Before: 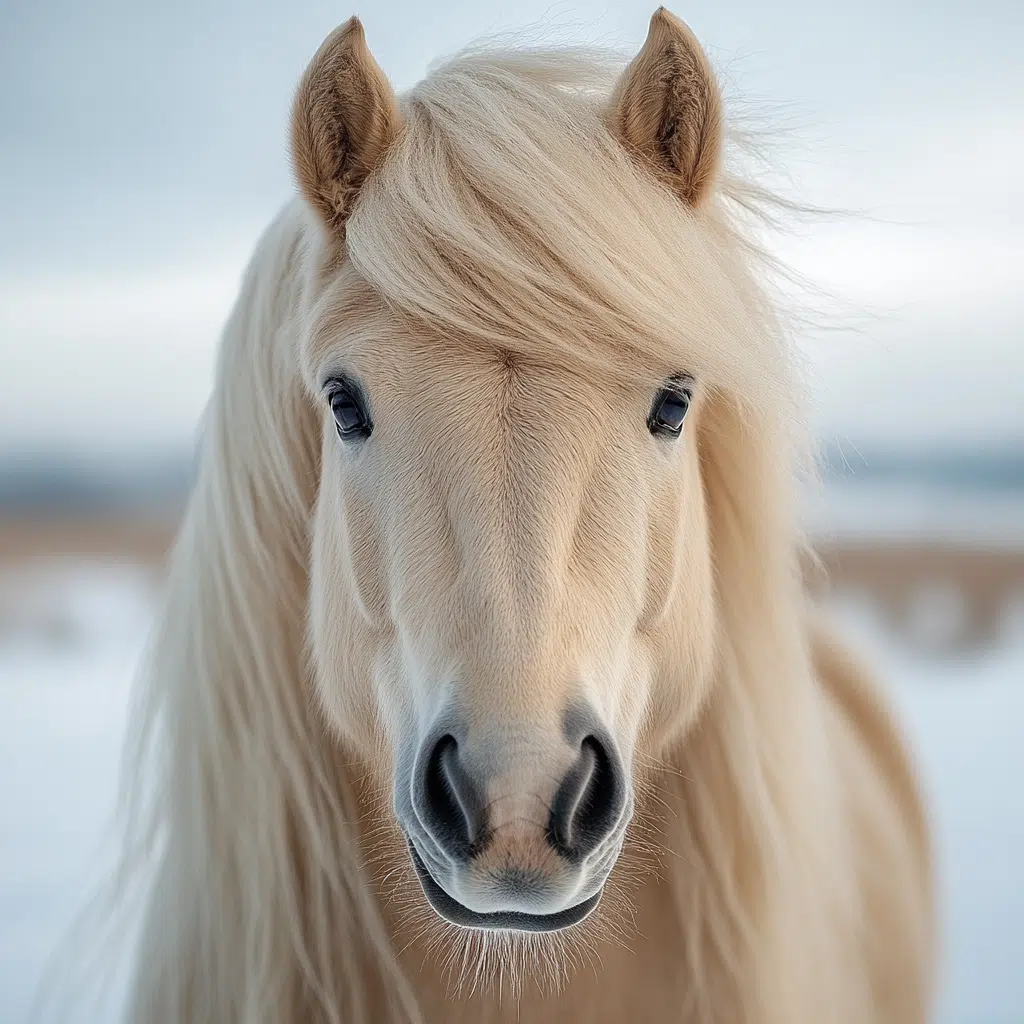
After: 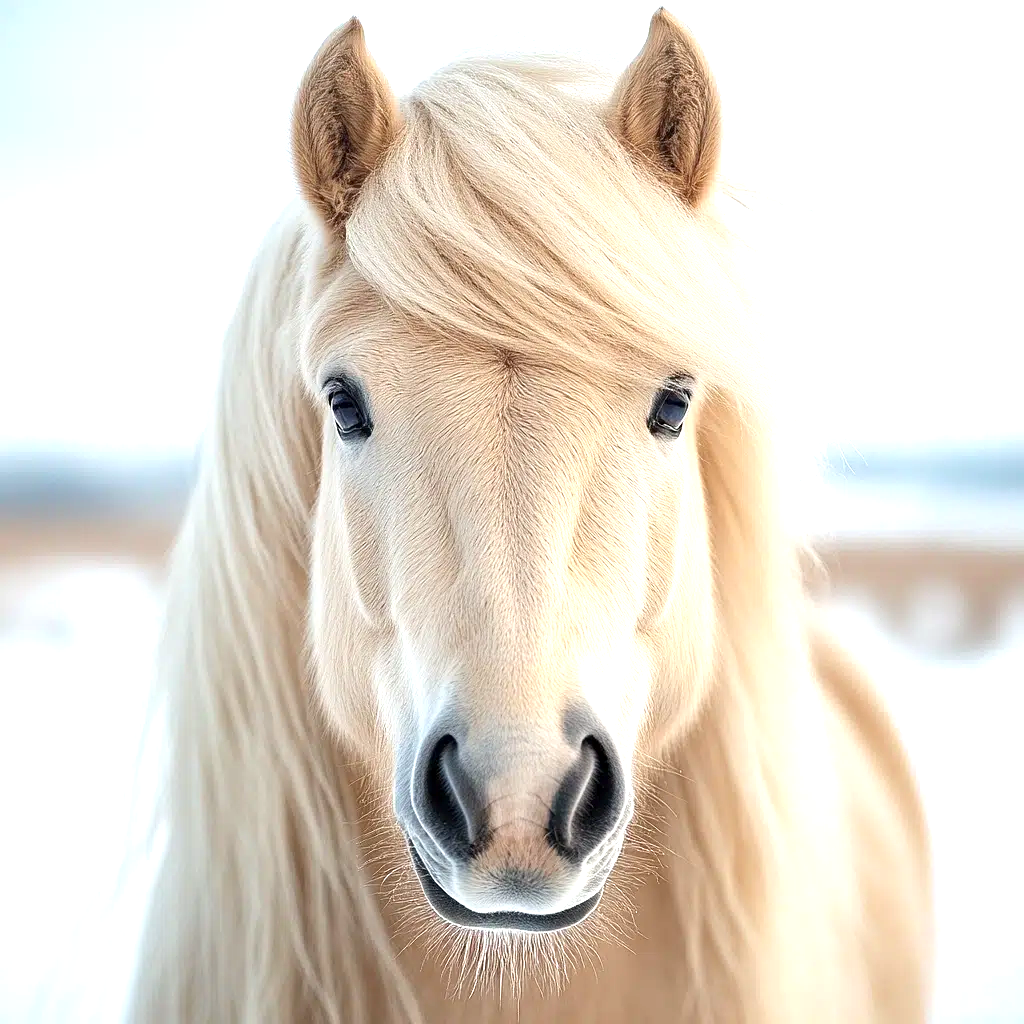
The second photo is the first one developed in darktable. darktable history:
exposure: black level correction 0.001, exposure 1.047 EV, compensate highlight preservation false
